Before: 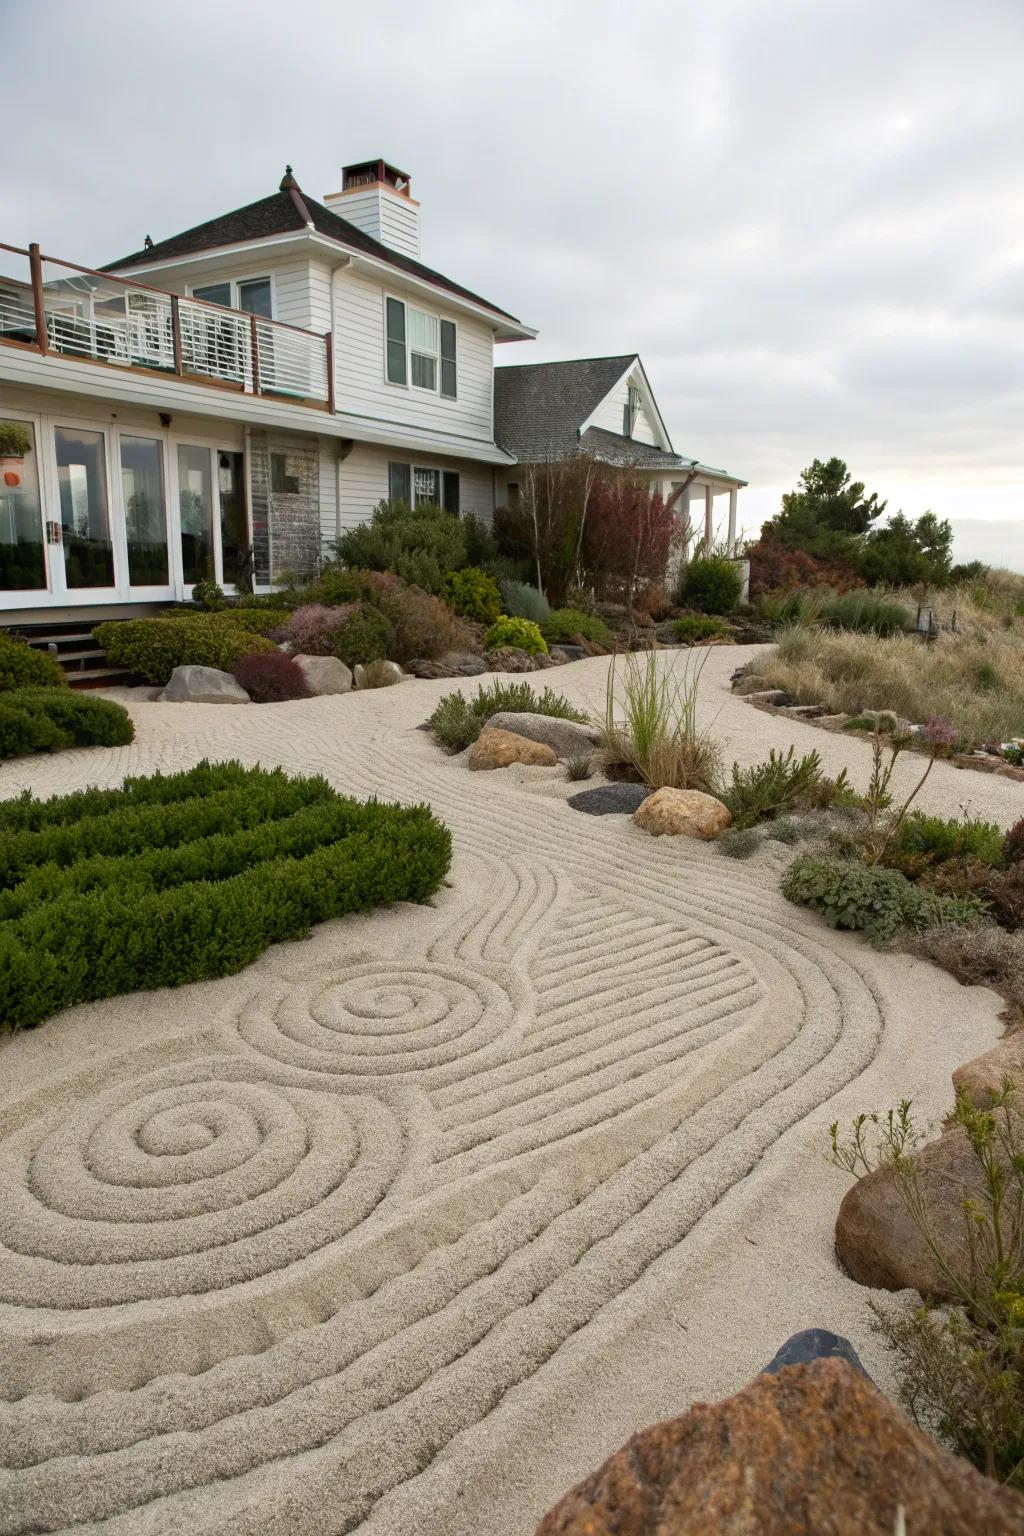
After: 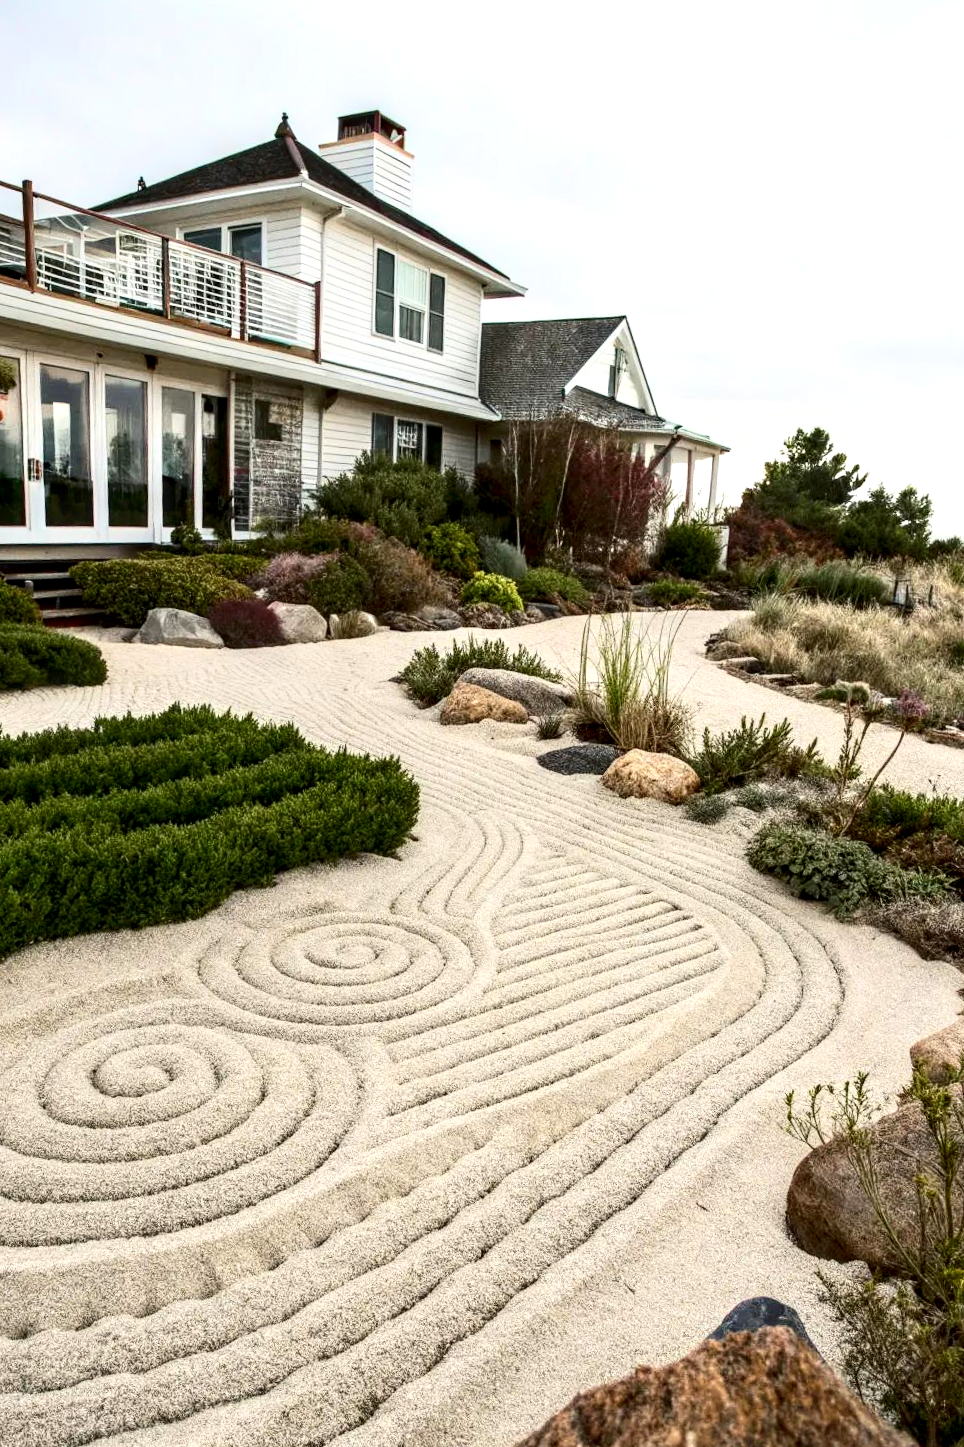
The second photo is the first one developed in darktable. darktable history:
crop and rotate: angle -2.38°
exposure: black level correction 0.001, exposure 0.499 EV, compensate exposure bias true, compensate highlight preservation false
contrast brightness saturation: contrast 0.282
local contrast: highlights 57%, detail 145%
